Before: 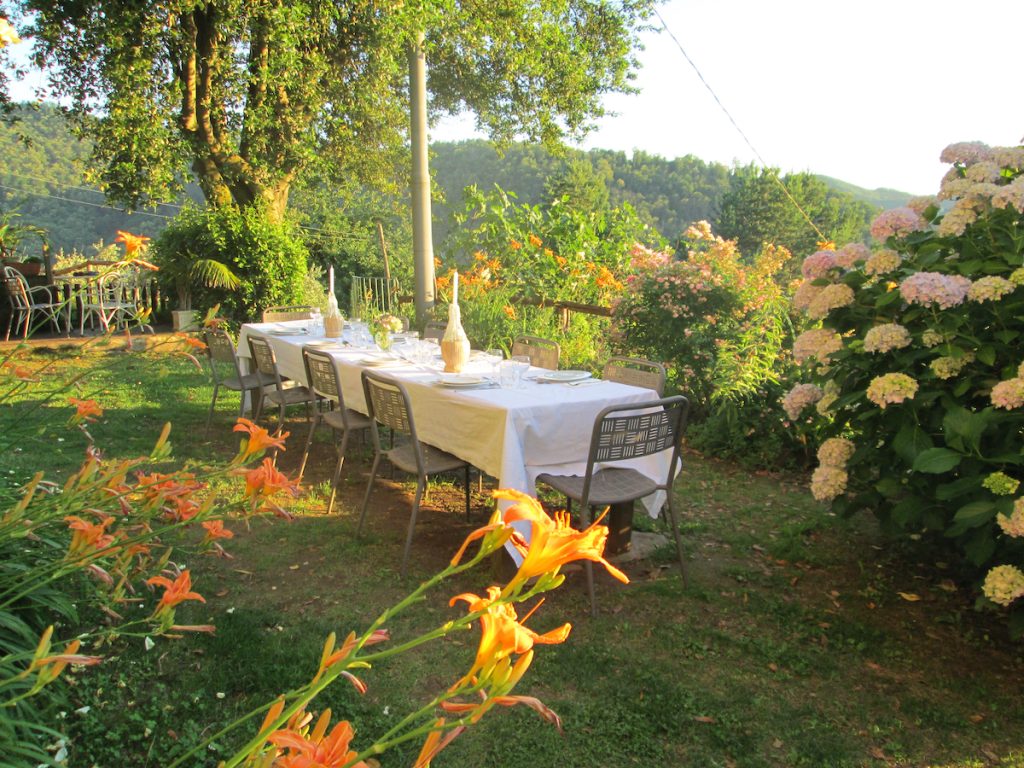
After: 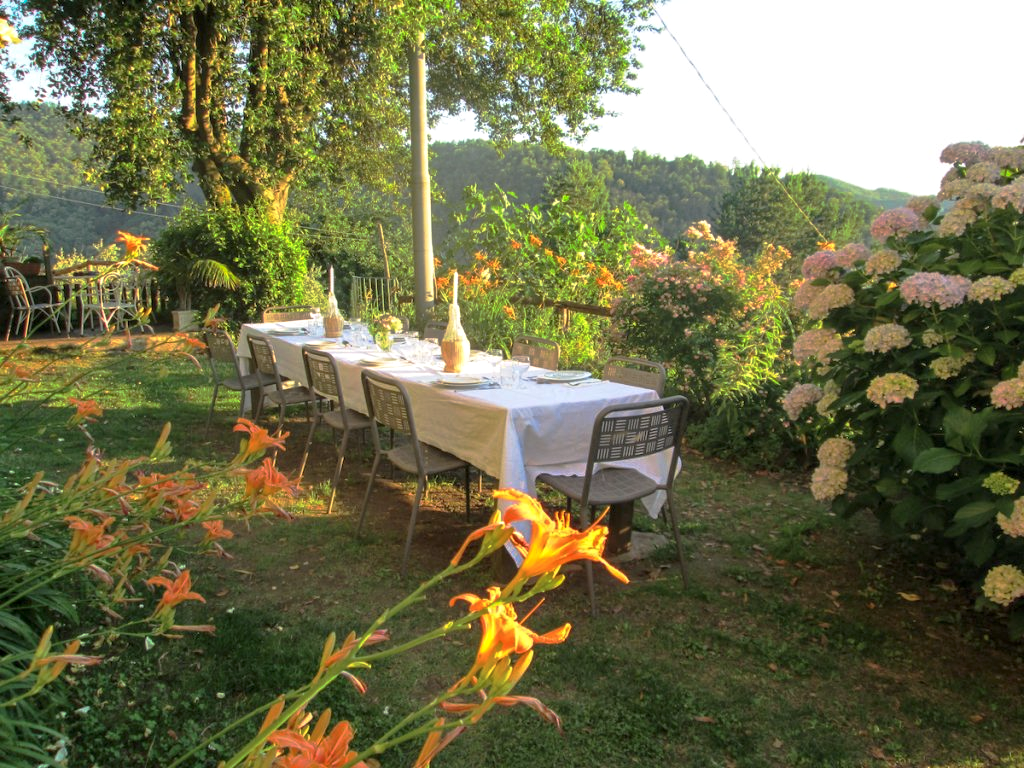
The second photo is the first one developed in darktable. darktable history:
local contrast: on, module defaults
tone curve: curves: ch0 [(0, 0) (0.48, 0.431) (0.7, 0.609) (0.864, 0.854) (1, 1)], preserve colors none
